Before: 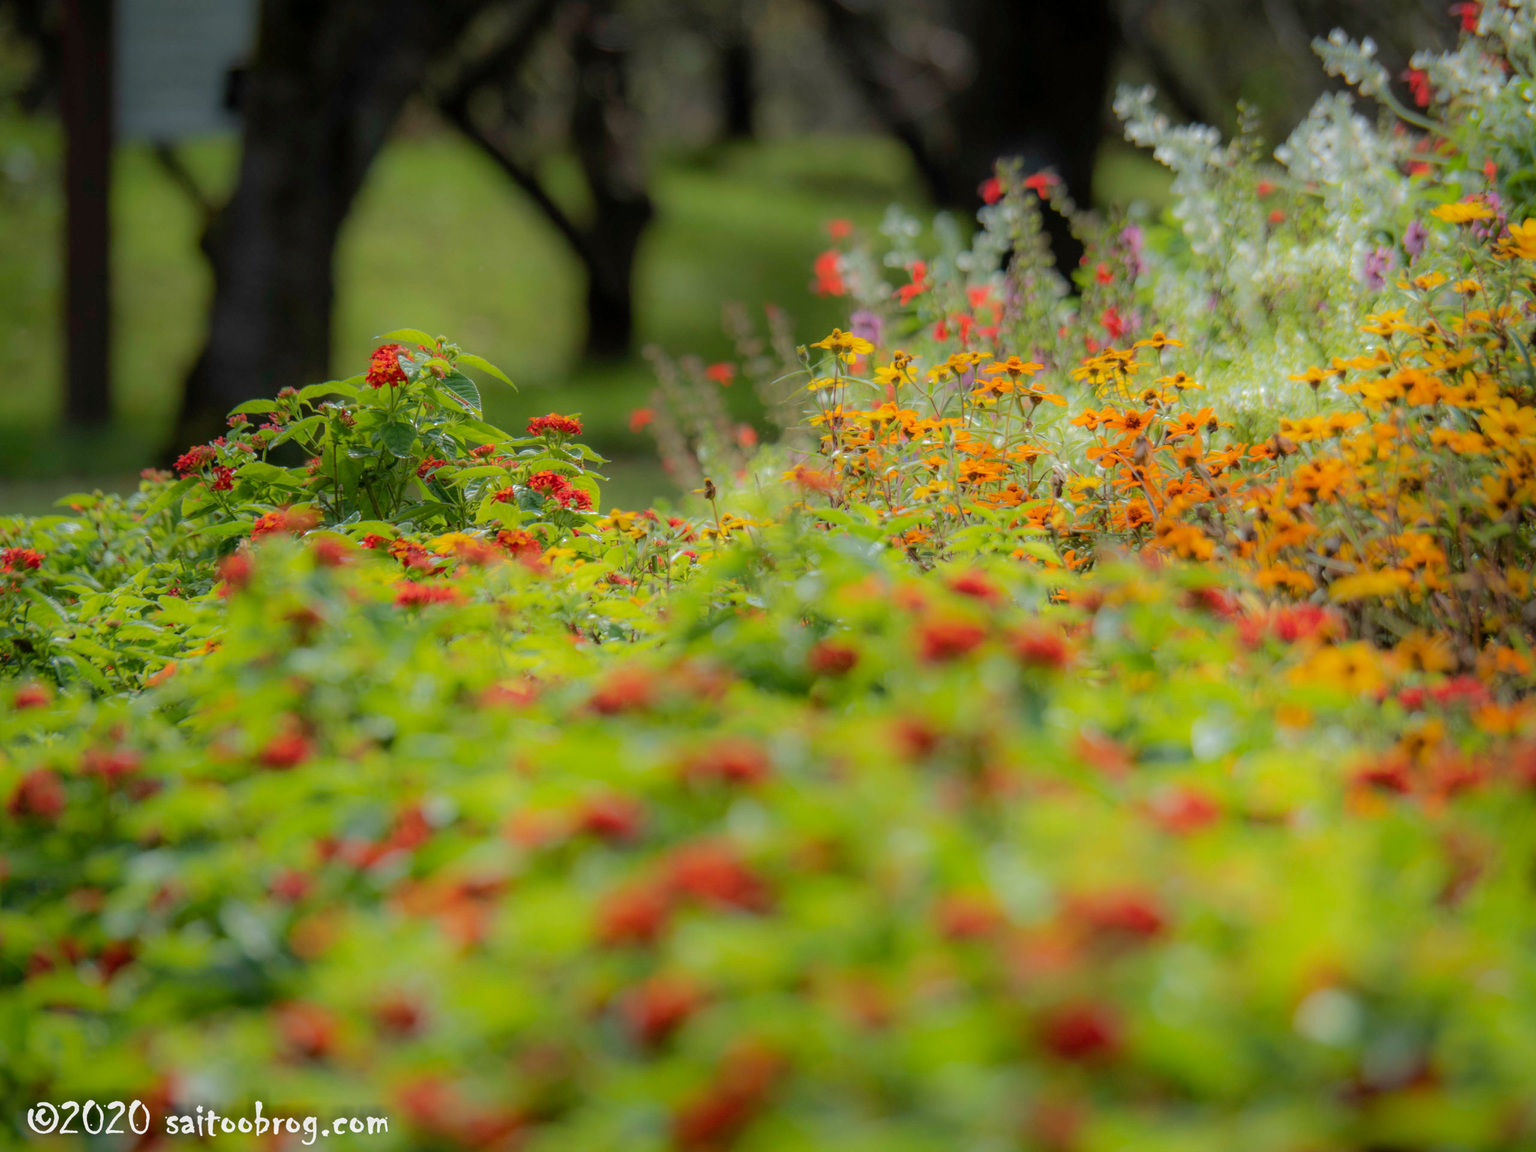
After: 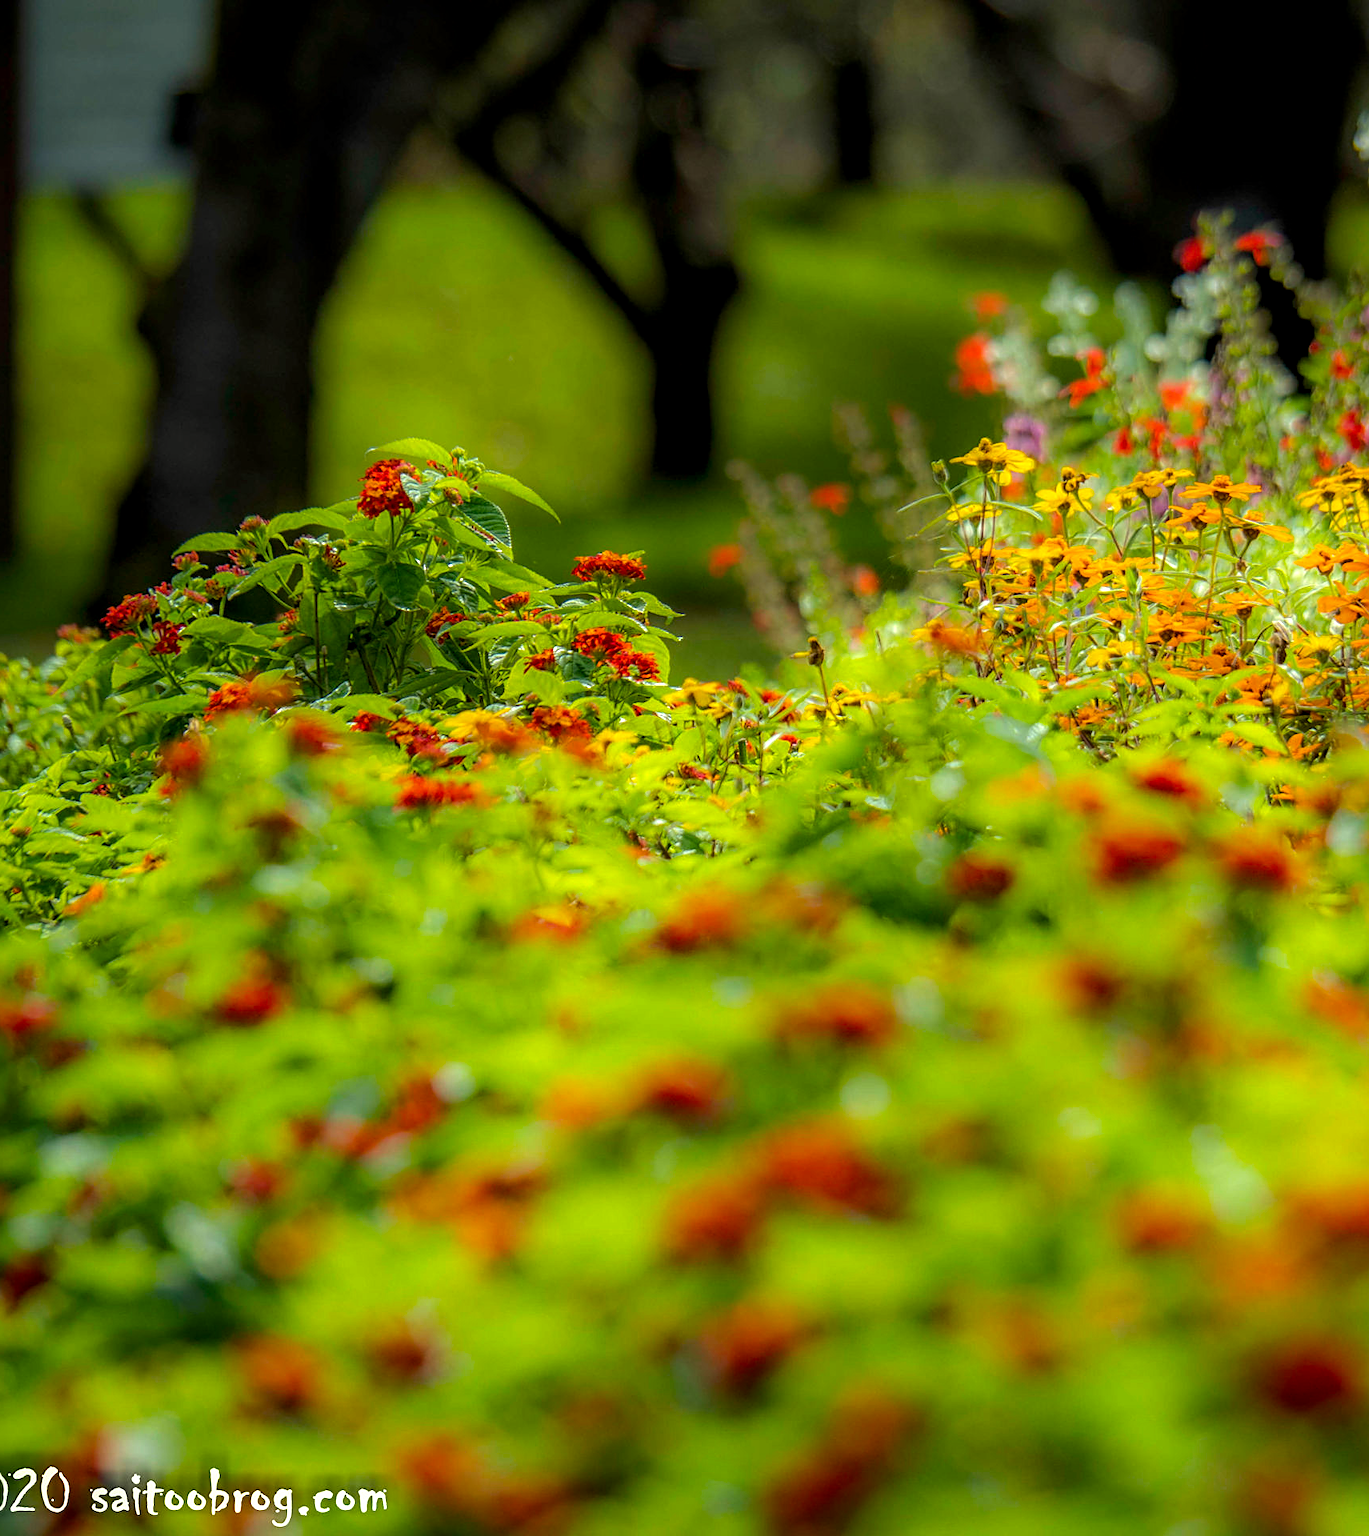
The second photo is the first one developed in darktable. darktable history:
color correction: highlights a* -5.74, highlights b* 10.72
crop and rotate: left 6.388%, right 26.705%
color balance rgb: perceptual saturation grading › global saturation 30.522%, perceptual brilliance grading › global brilliance 14.245%, perceptual brilliance grading › shadows -34.523%, global vibrance 20%
sharpen: on, module defaults
local contrast: detail 130%
levels: mode automatic, levels [0, 0.374, 0.749]
